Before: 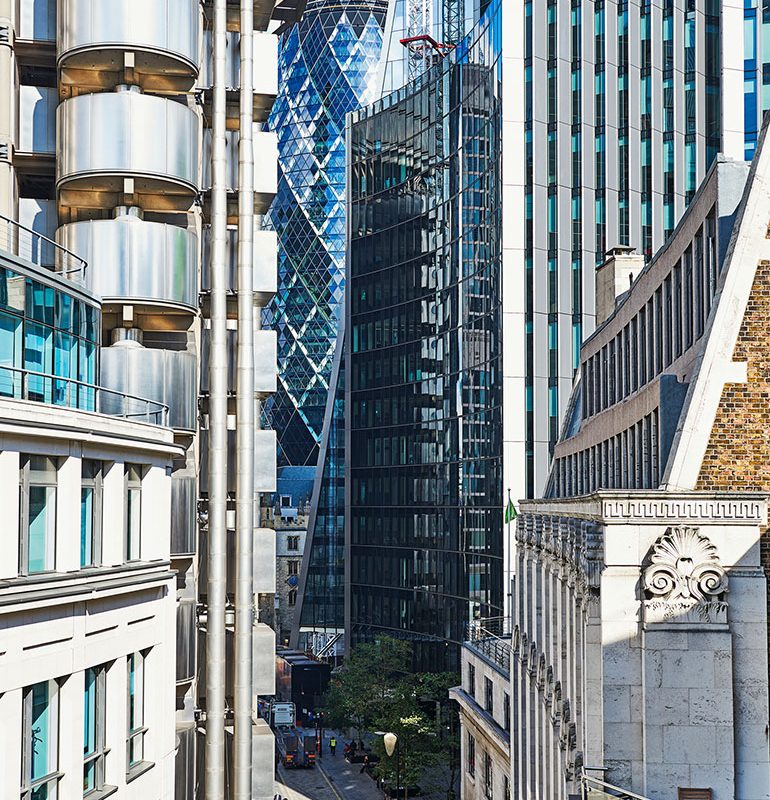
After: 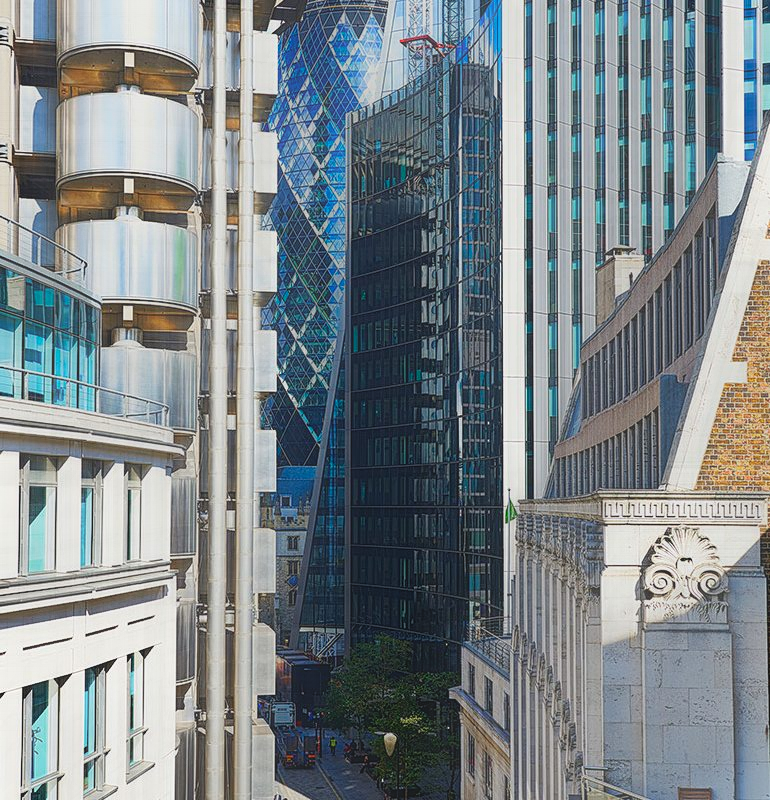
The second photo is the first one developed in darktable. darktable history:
contrast equalizer: y [[0.783, 0.666, 0.575, 0.77, 0.556, 0.501], [0.5 ×6], [0.5 ×6], [0, 0.02, 0.272, 0.399, 0.062, 0], [0 ×6]], mix -0.99
